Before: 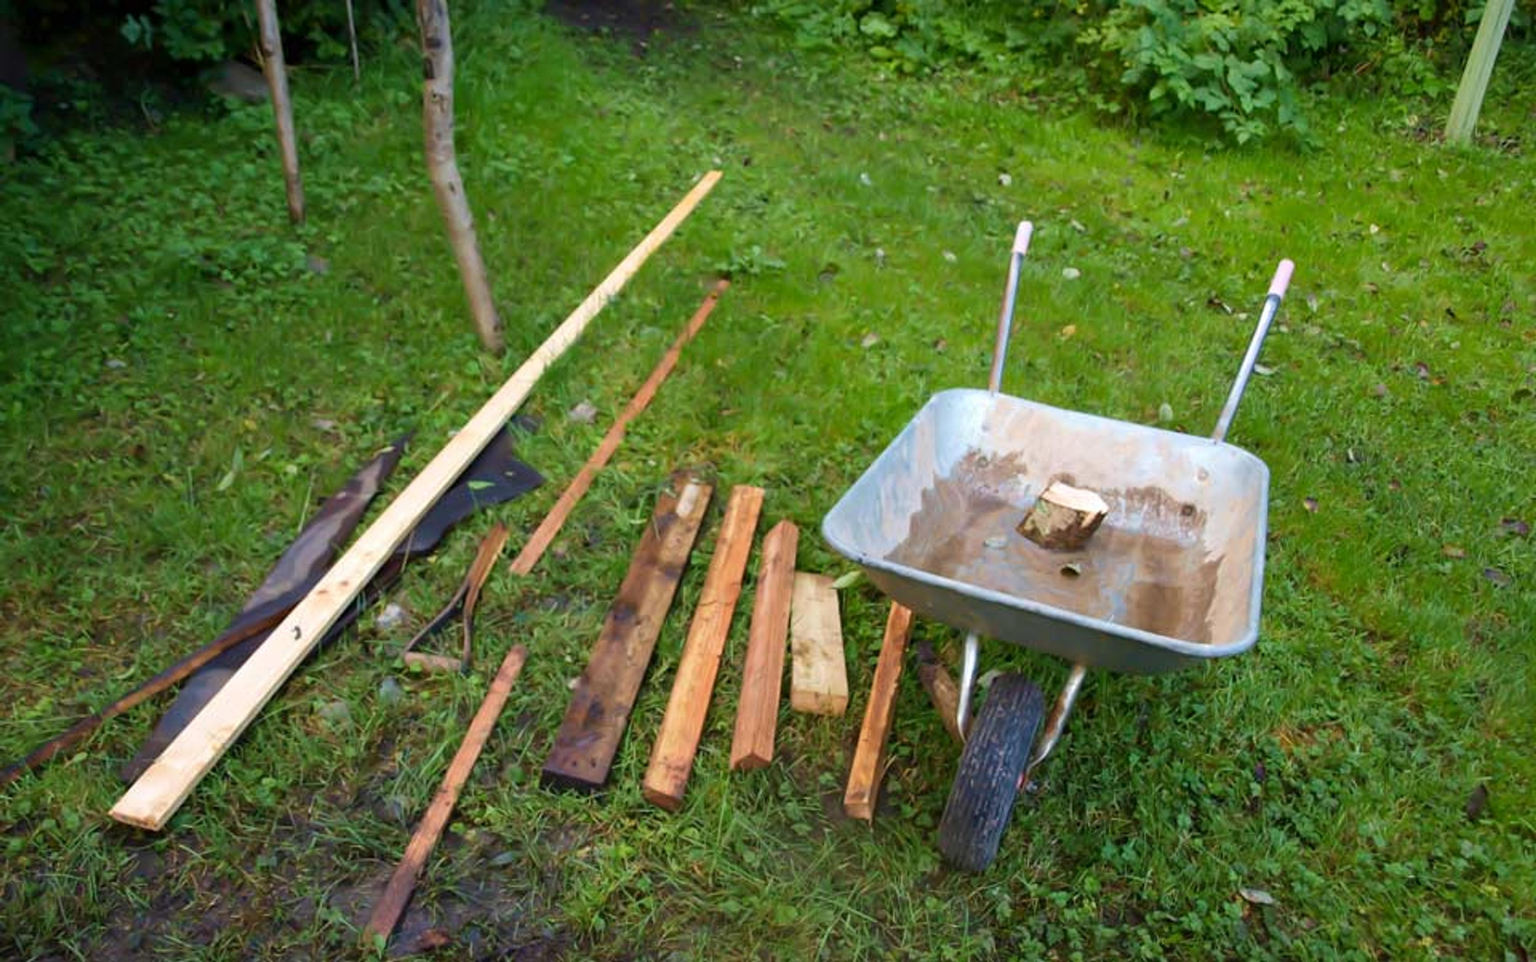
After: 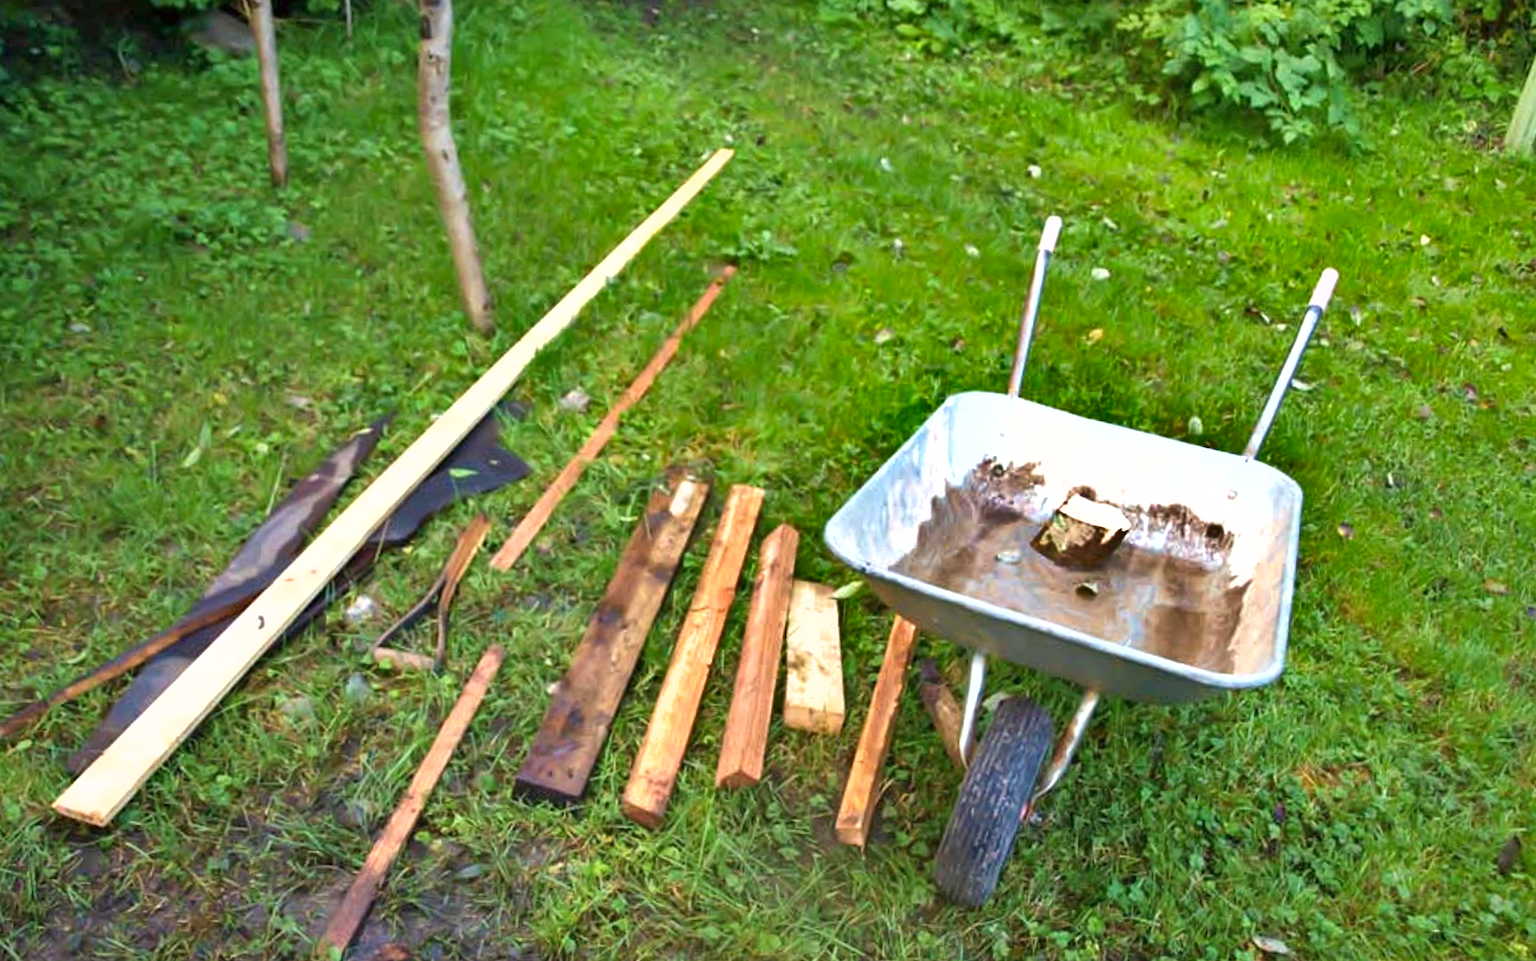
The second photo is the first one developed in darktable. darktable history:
crop and rotate: angle -2.38°
exposure: exposure 0.785 EV, compensate highlight preservation false
shadows and highlights: radius 108.52, shadows 40.68, highlights -72.88, low approximation 0.01, soften with gaussian
